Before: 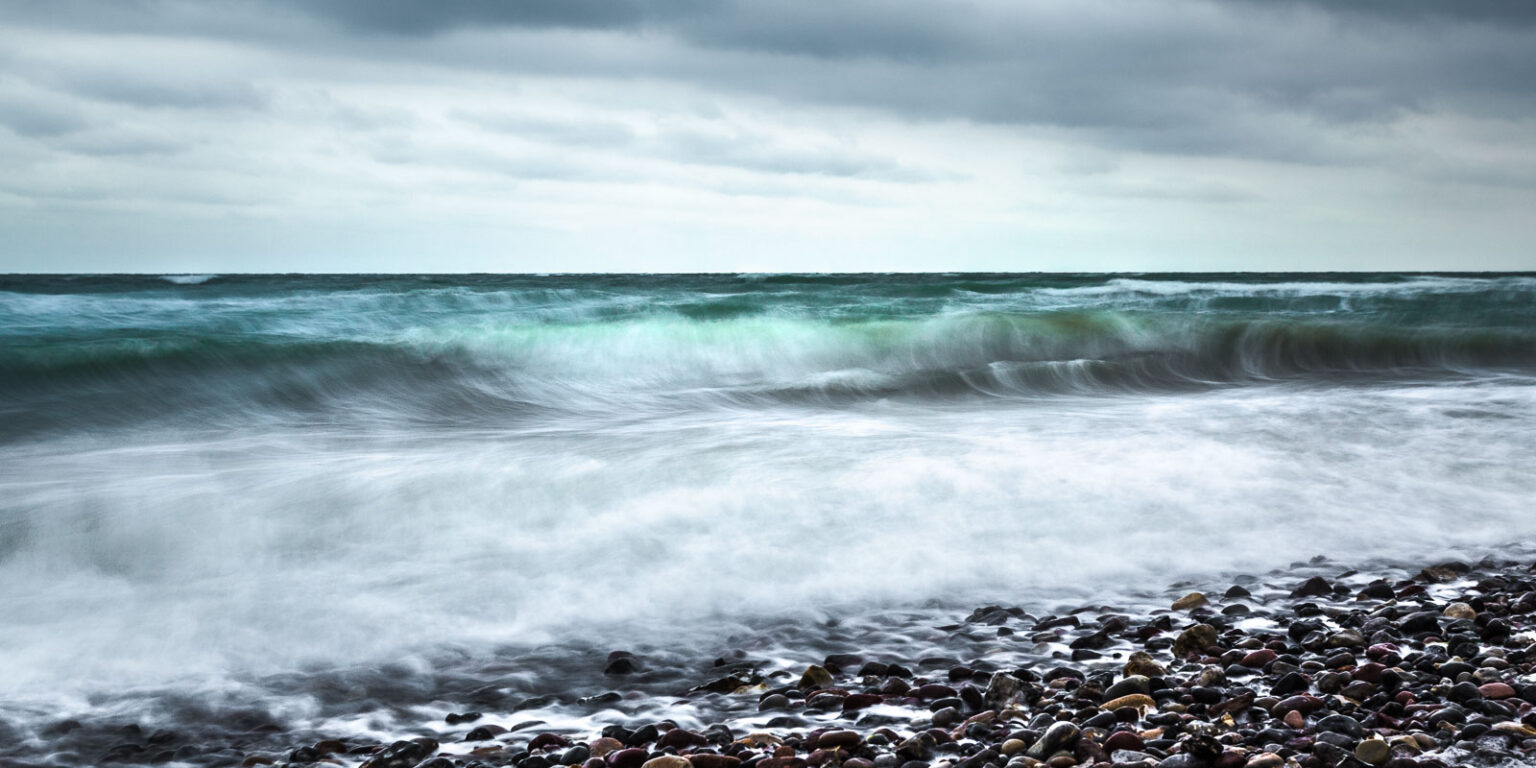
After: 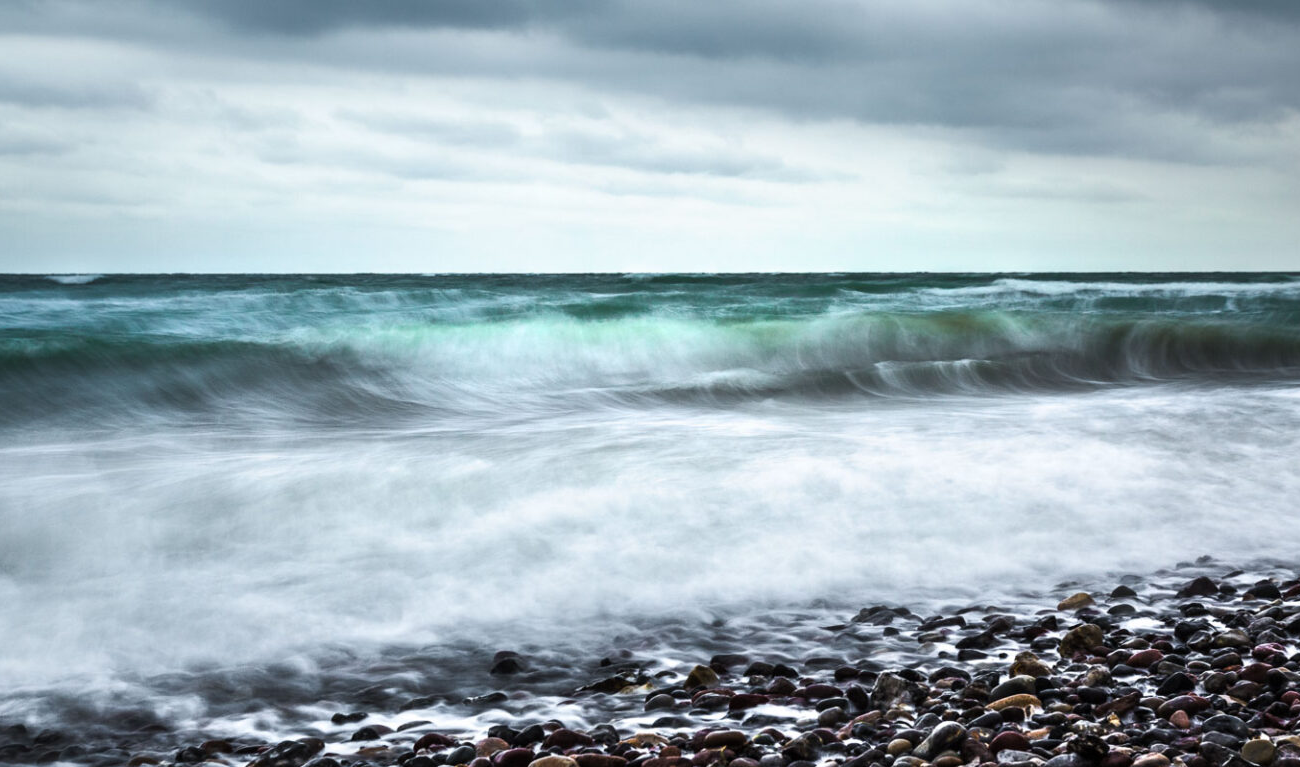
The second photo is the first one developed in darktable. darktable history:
crop: left 7.483%, right 7.85%
